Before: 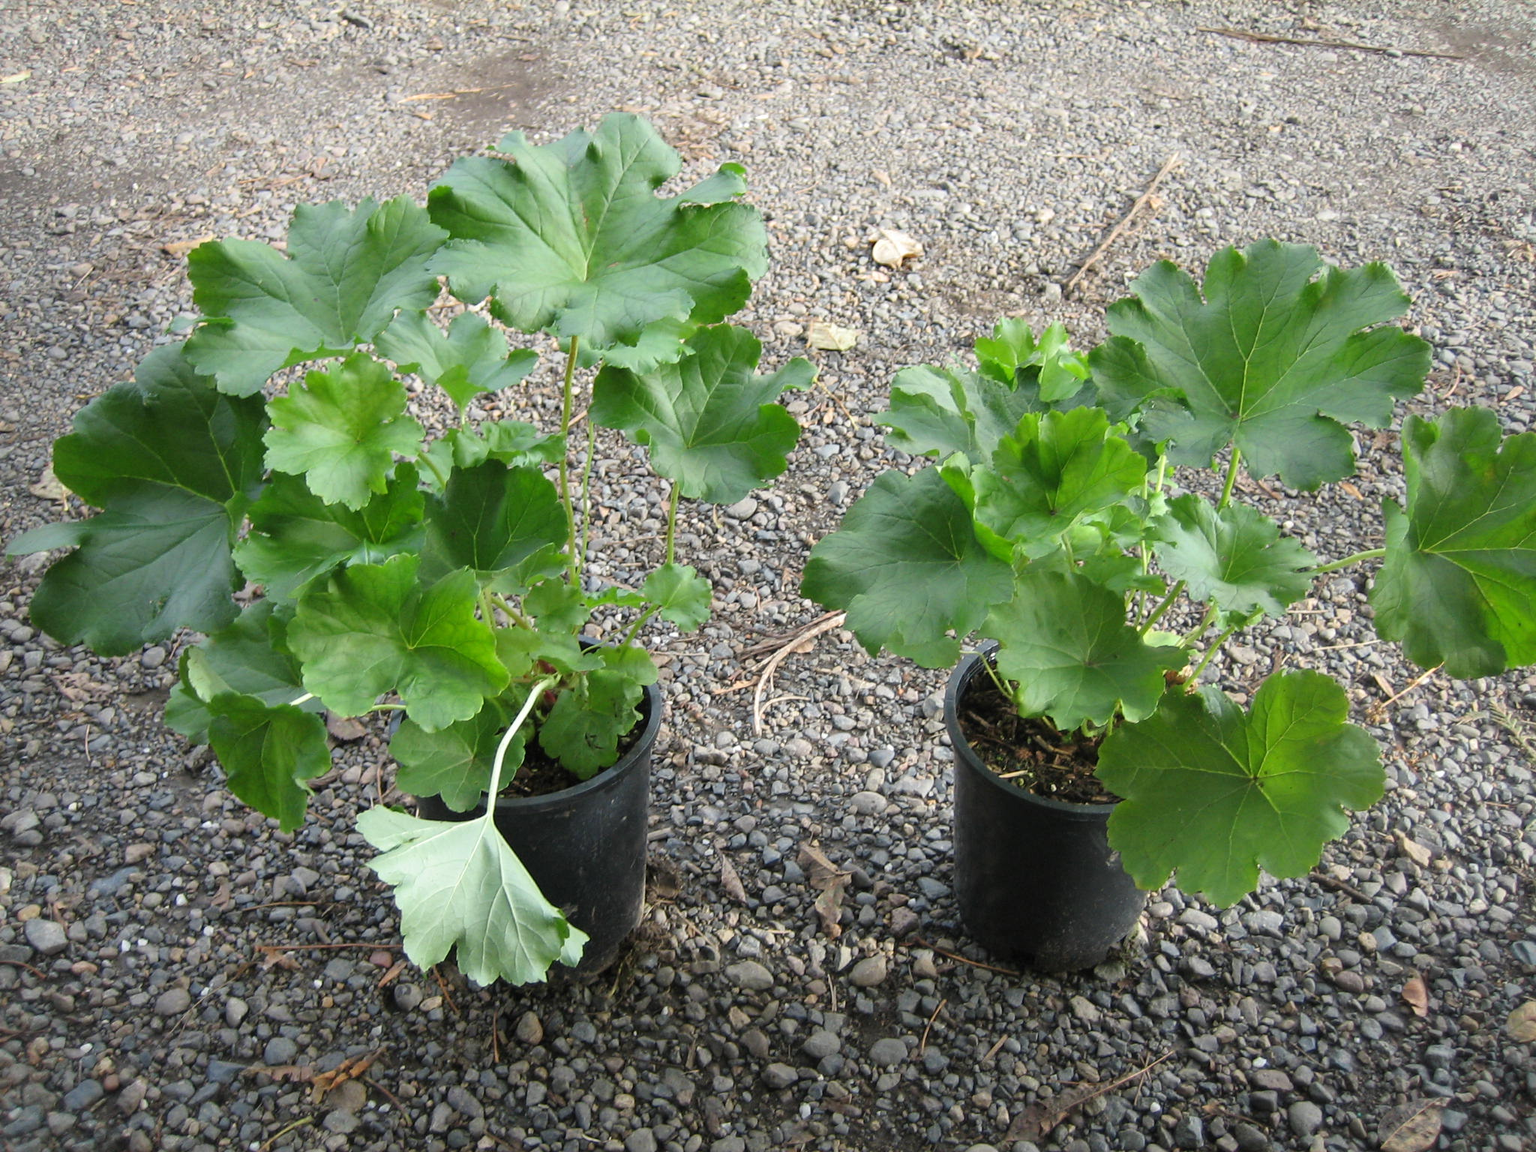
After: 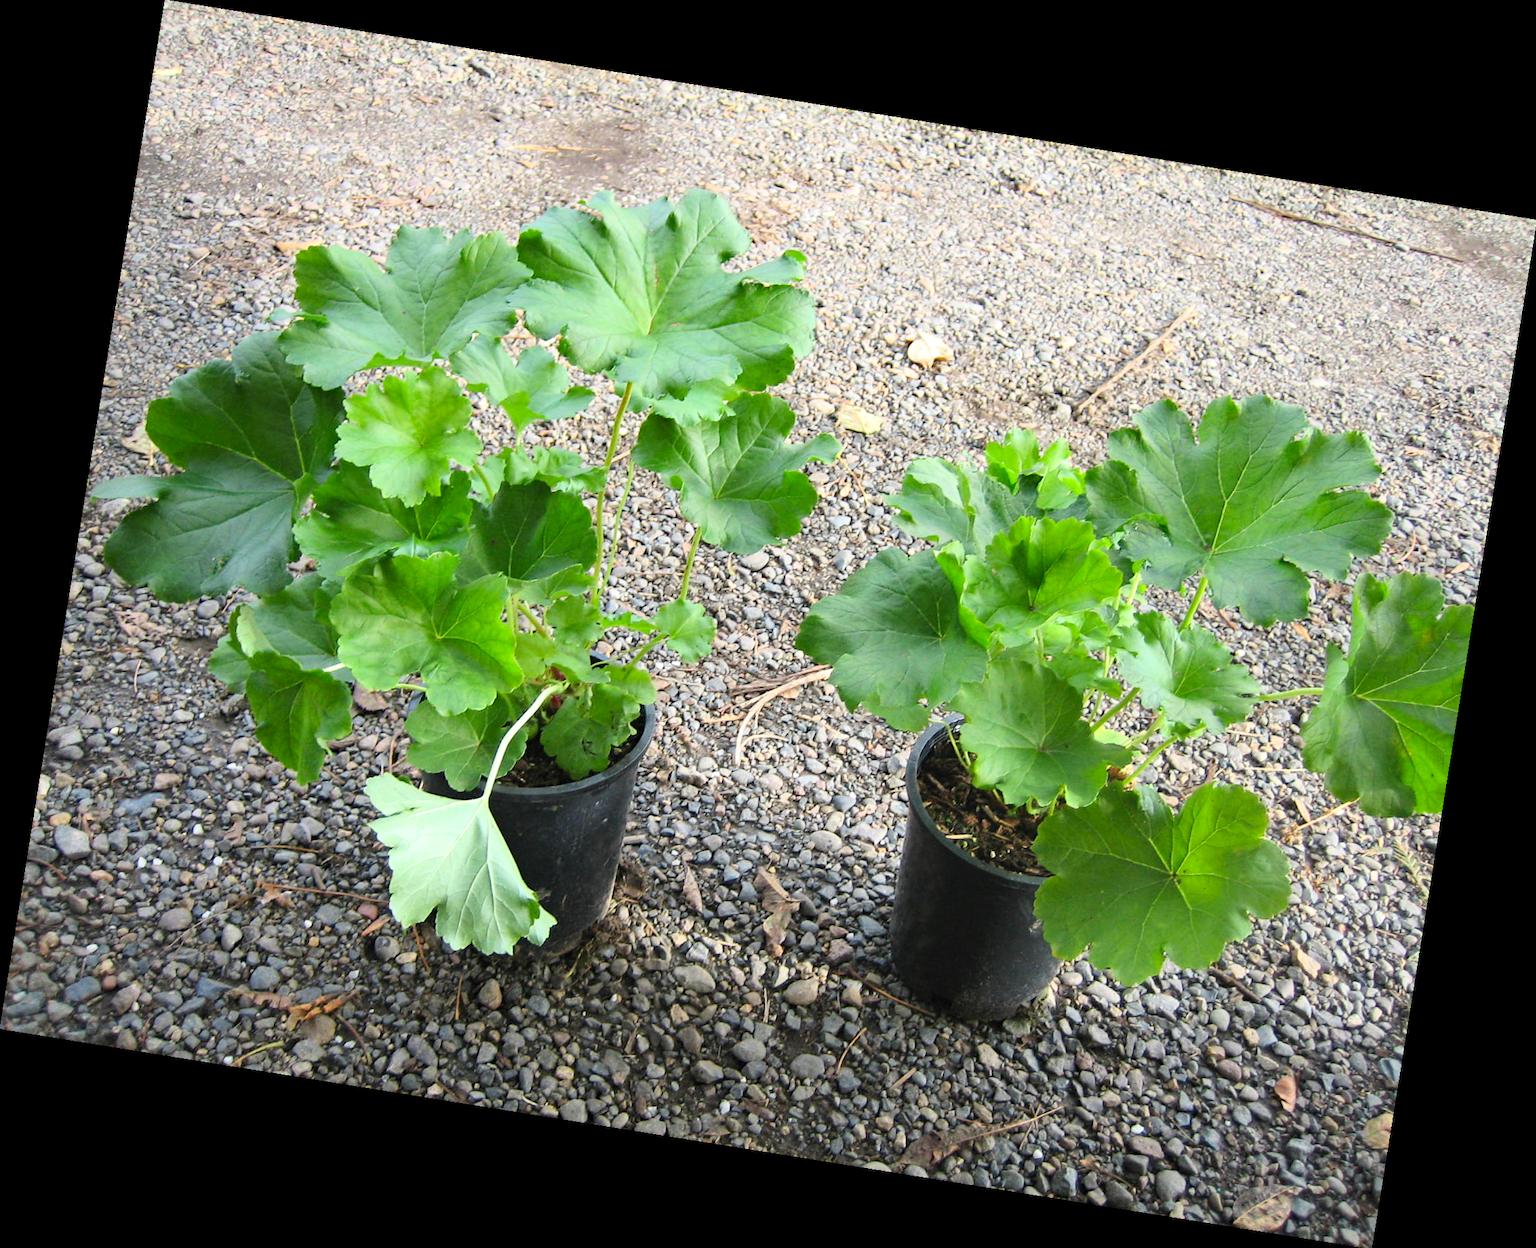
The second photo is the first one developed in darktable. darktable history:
rotate and perspective: rotation 9.12°, automatic cropping off
contrast brightness saturation: contrast 0.2, brightness 0.16, saturation 0.22
haze removal: compatibility mode true, adaptive false
exposure: exposure 0.128 EV, compensate highlight preservation false
